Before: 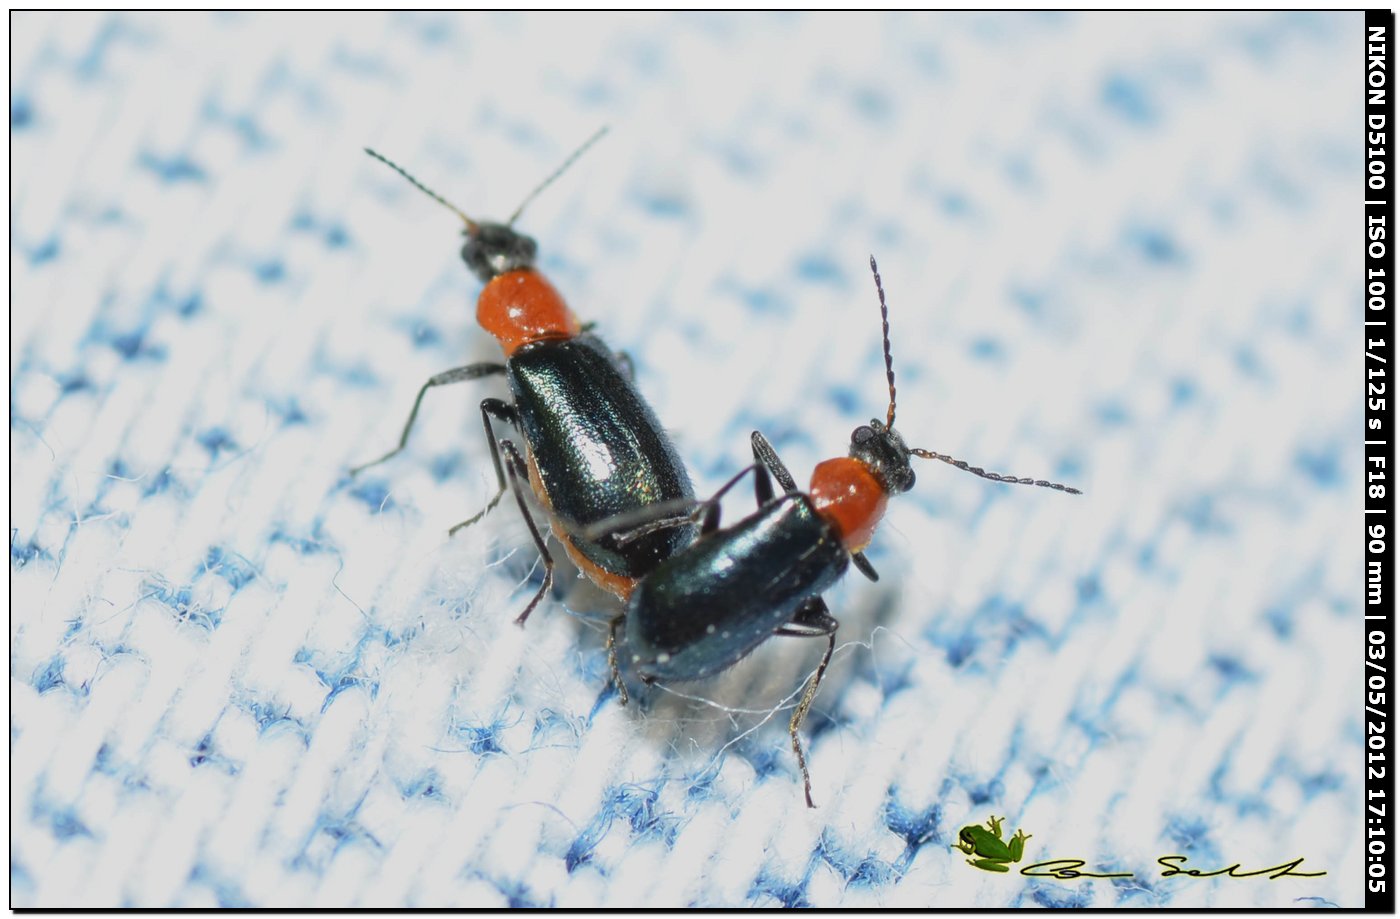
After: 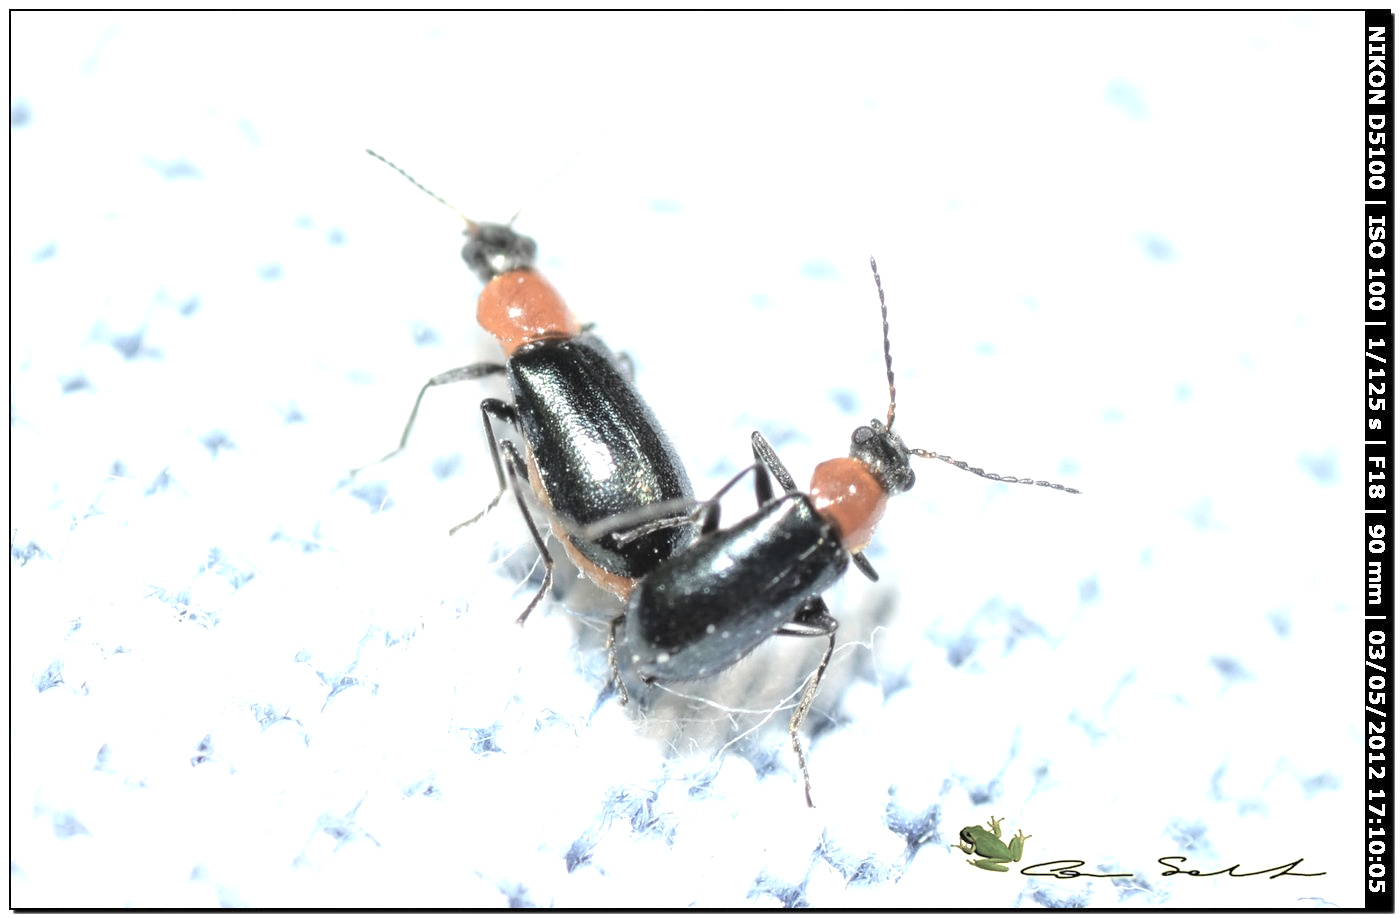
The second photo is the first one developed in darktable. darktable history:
contrast brightness saturation: brightness 0.182, saturation -0.495
exposure: compensate exposure bias true, compensate highlight preservation false
tone equalizer: -8 EV -1.05 EV, -7 EV -1.01 EV, -6 EV -0.842 EV, -5 EV -0.563 EV, -3 EV 0.58 EV, -2 EV 0.859 EV, -1 EV 0.997 EV, +0 EV 1.07 EV
